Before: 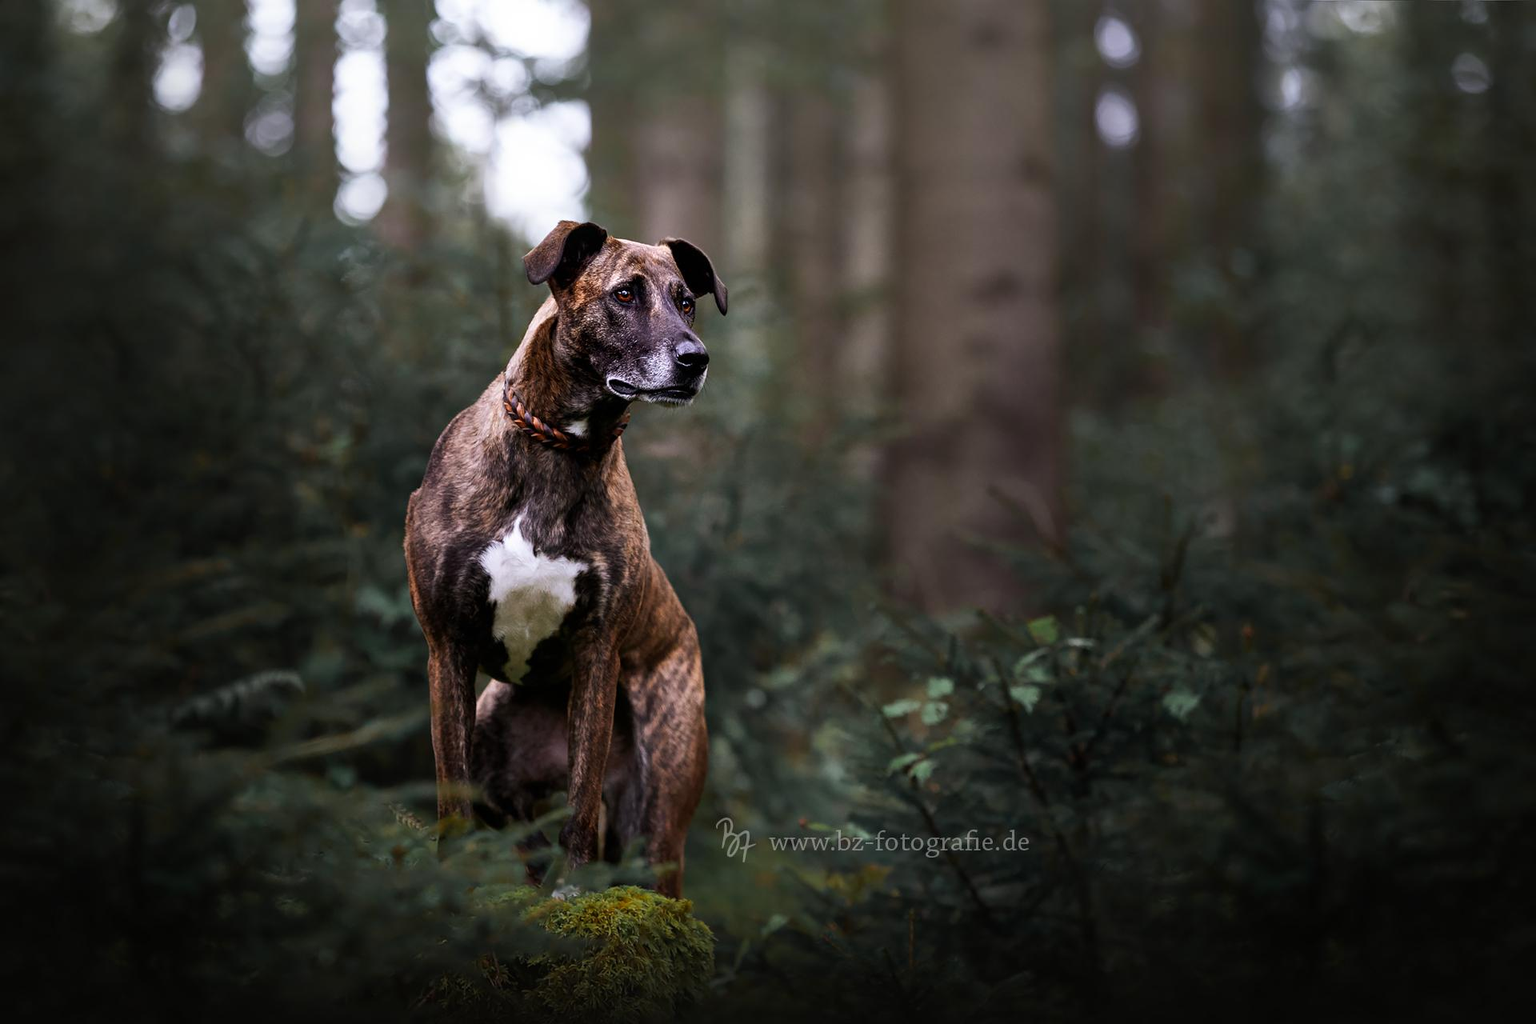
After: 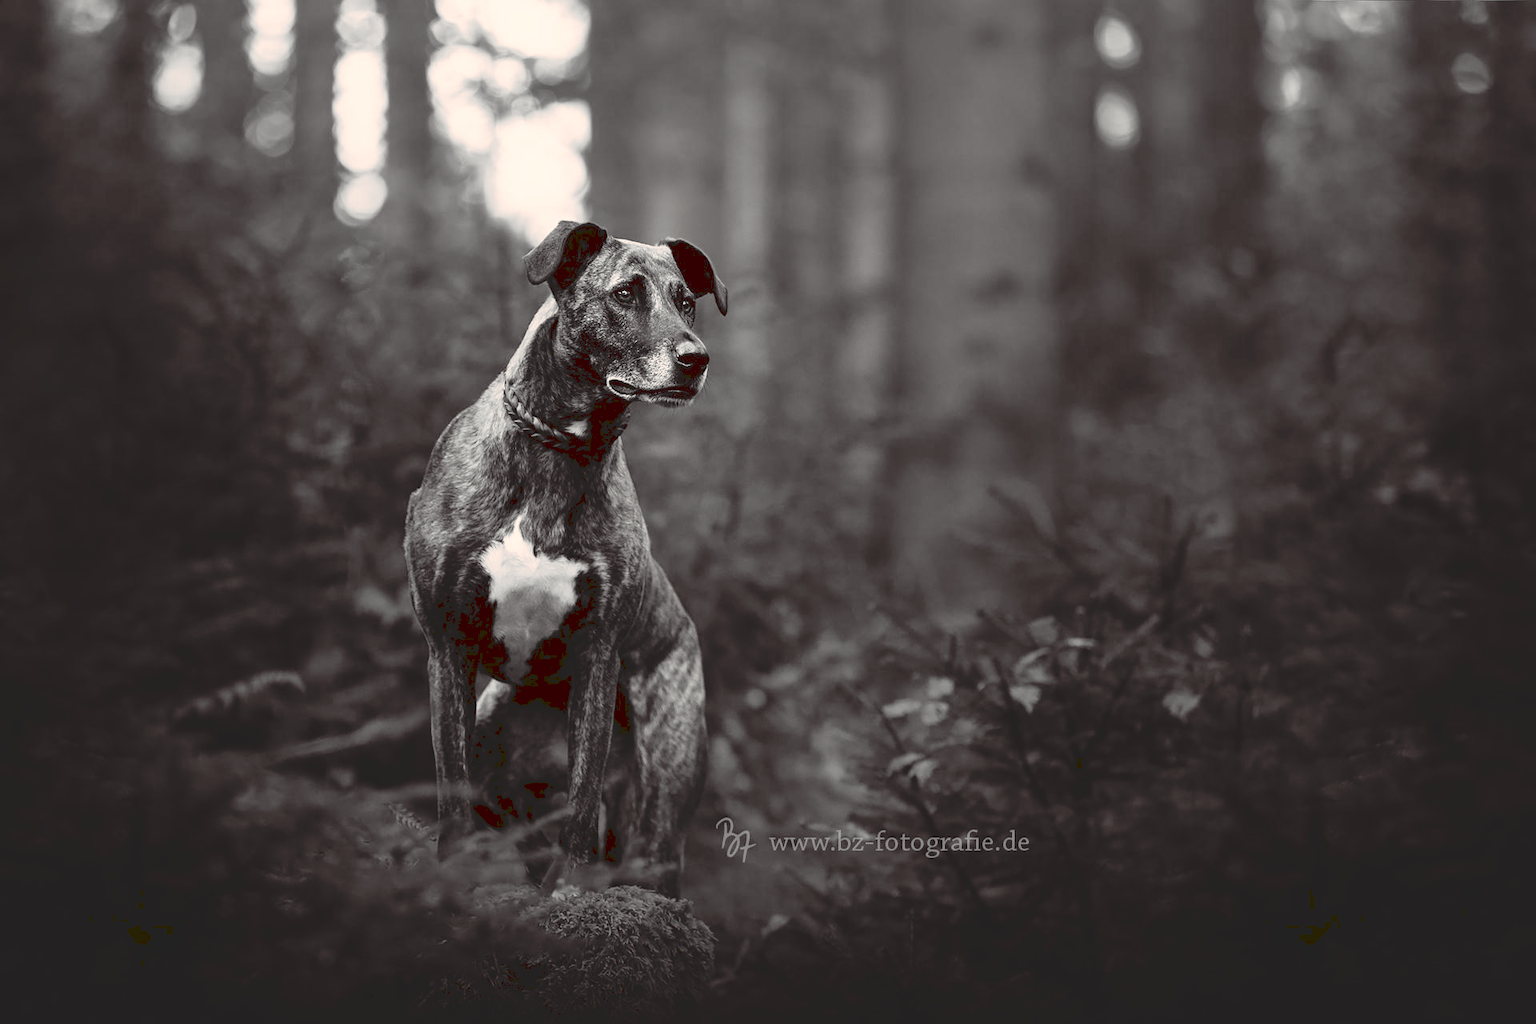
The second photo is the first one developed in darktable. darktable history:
tone curve: curves: ch0 [(0, 0) (0.003, 0.132) (0.011, 0.13) (0.025, 0.134) (0.044, 0.138) (0.069, 0.154) (0.1, 0.17) (0.136, 0.198) (0.177, 0.25) (0.224, 0.308) (0.277, 0.371) (0.335, 0.432) (0.399, 0.491) (0.468, 0.55) (0.543, 0.612) (0.623, 0.679) (0.709, 0.766) (0.801, 0.842) (0.898, 0.912) (1, 1)], preserve colors none
color look up table: target L [89.33, 90.08, 82.76, 84.61, 74.37, 58.93, 57.02, 55.21, 39.8, 20.85, 26.08, 201.75, 79.3, 76.69, 57.48, 56.37, 64.48, 60.19, 40.79, 52.02, 56.92, 60.68, 34.4, 33.05, 15.5, 97.52, 84.48, 80.26, 83.79, 77.38, 80.96, 70.31, 86, 64.48, 61.61, 77.53, 51.14, 27.98, 25.75, 40.92, 23.96, 9.244, 88.14, 85.7, 83.18, 67.64, 66.24, 73.97, 35.67], target a [0.189, 0.377, 0.353, 0.801, 0.682, 0.67, 1.317, 1.434, 1.374, 1.557, 1.087, 0, 0.722, 0.739, 1.074, 1.114, 0.612, 0.738, 1.588, 0.893, 0.989, 1.228, 1.273, 1.055, 1.717, 7.742, -0.002, 0.987, 0.497, 0.688, 0.385, 0.5, 0.183, 0.612, 1.14, 1.542, 1.135, 1.755, 1.694, 2.226, 1.714, 5.002, 0.318, 0.57, 0.804, 0.428, 0.946, 0.419, 1.304], target b [4.196, 4.103, 3.572, 3.581, 3.004, 2.684, 2.578, 1.747, 1.568, 0.584, 0.431, -0.001, 3.784, 3.754, 2.689, 2.242, 2.237, 2.182, 1.13, 1.699, 2.409, 2.366, 0.968, 0.416, 0.144, 11.16, 3.358, 3.143, 4.02, 3.125, 3.589, 3.082, 3.519, 2.237, 3.122, 2.826, 2.061, 0.64, 0.632, 1.331, 0.64, 1.862, 3.215, 3.063, 3.595, 3.004, 2.615, 2.95, 0.443], num patches 49
